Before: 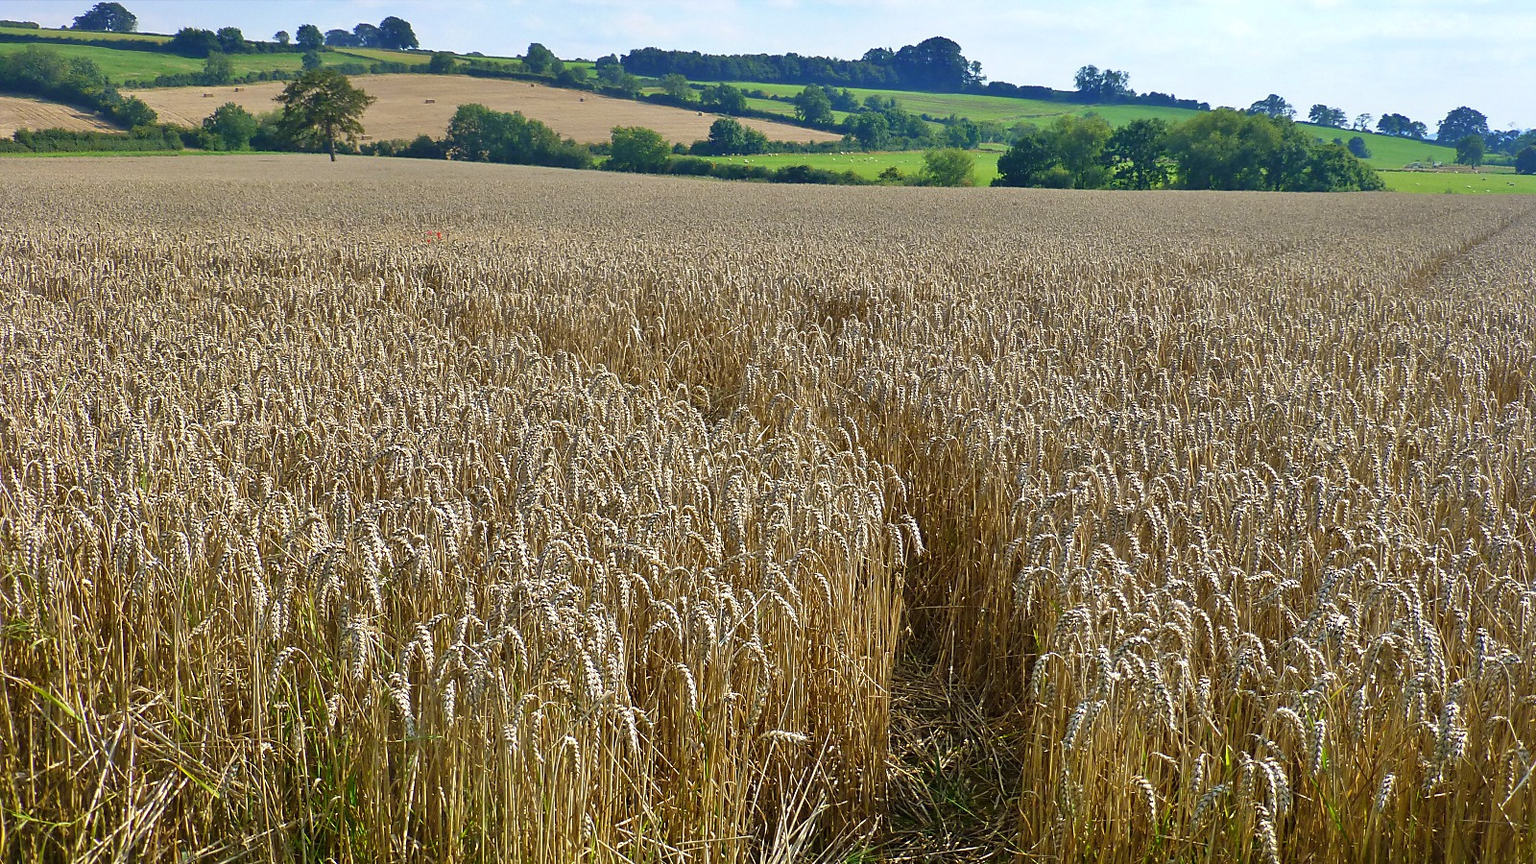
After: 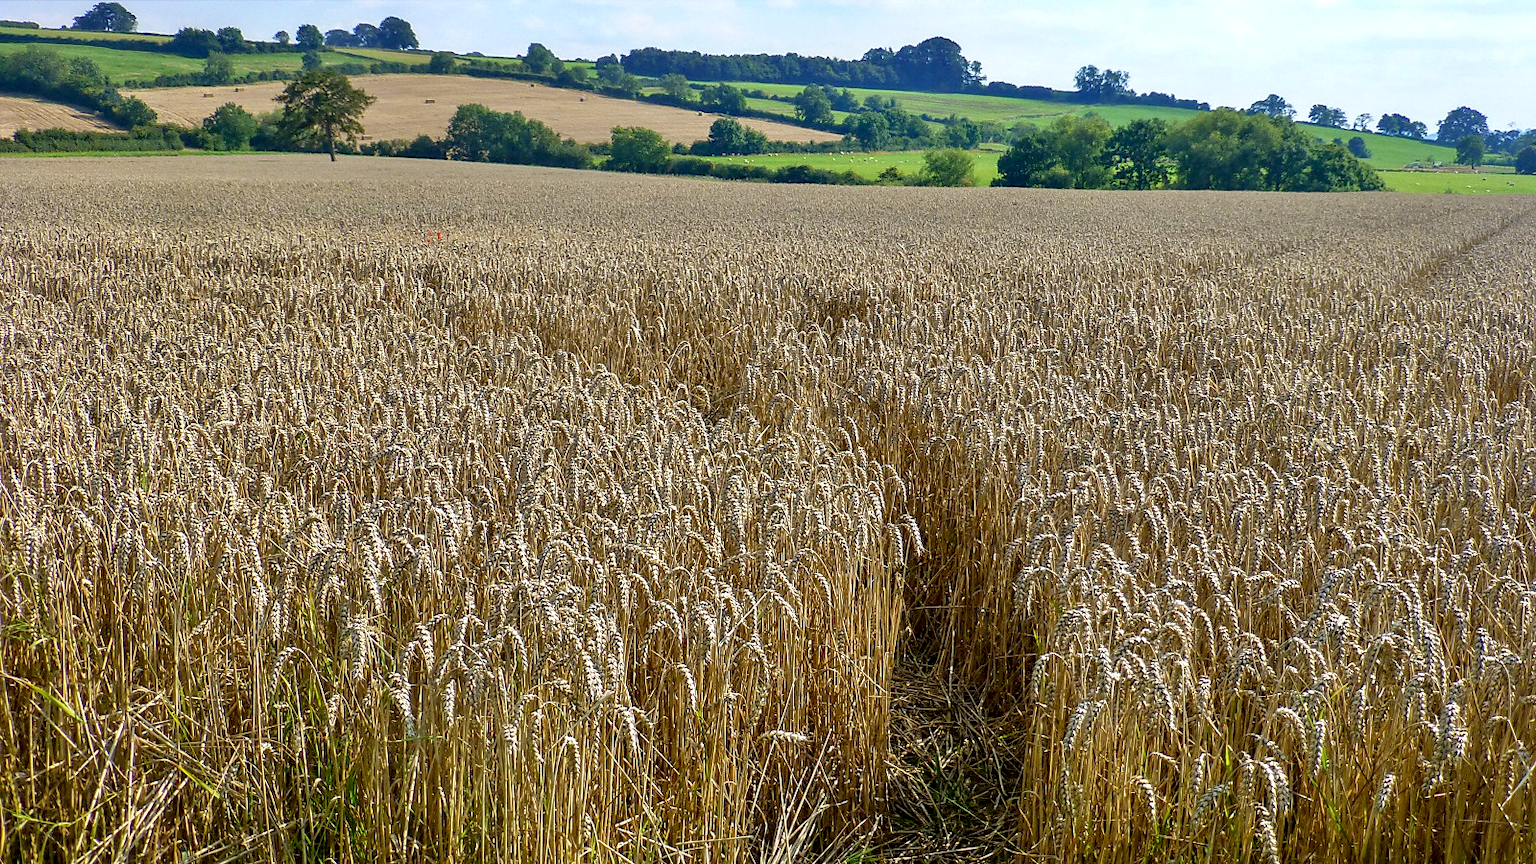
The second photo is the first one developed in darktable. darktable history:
local contrast: on, module defaults
exposure: black level correction 0.007, exposure 0.1 EV, compensate highlight preservation false
